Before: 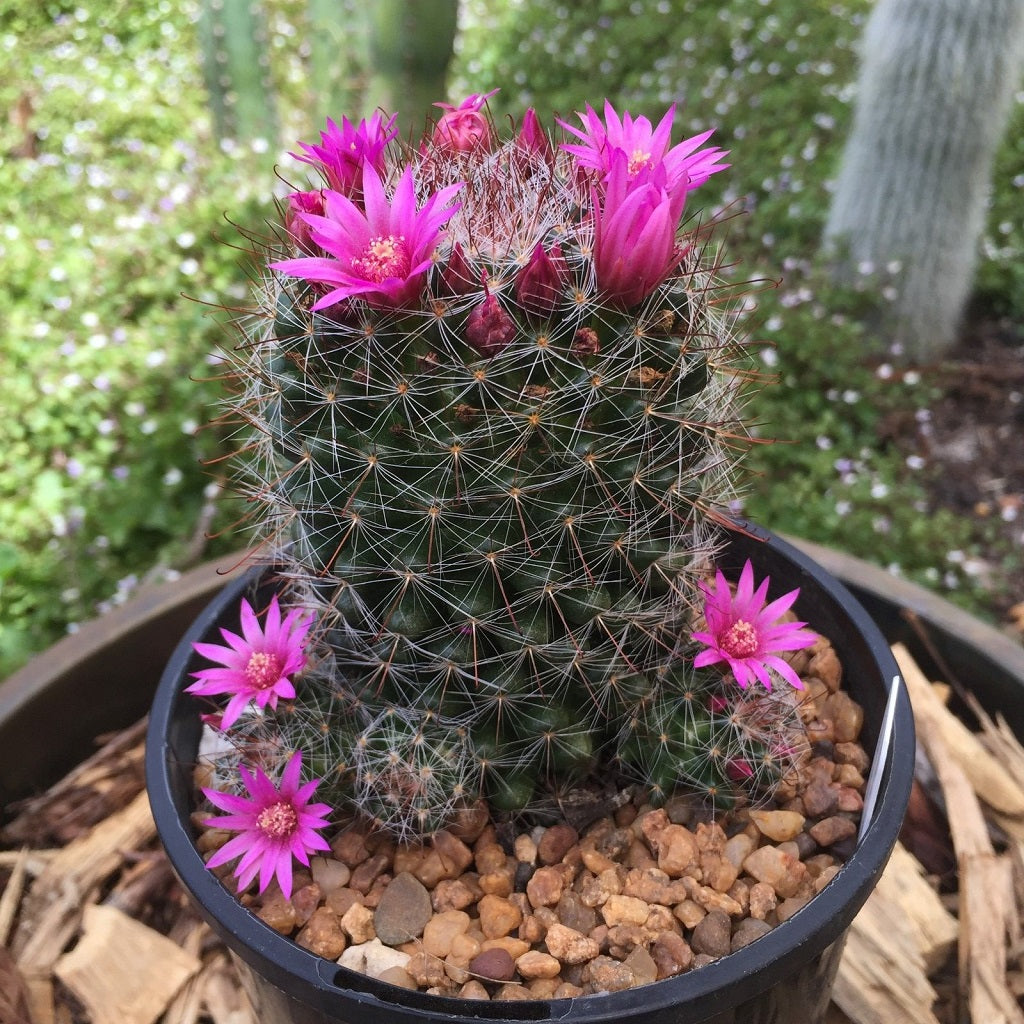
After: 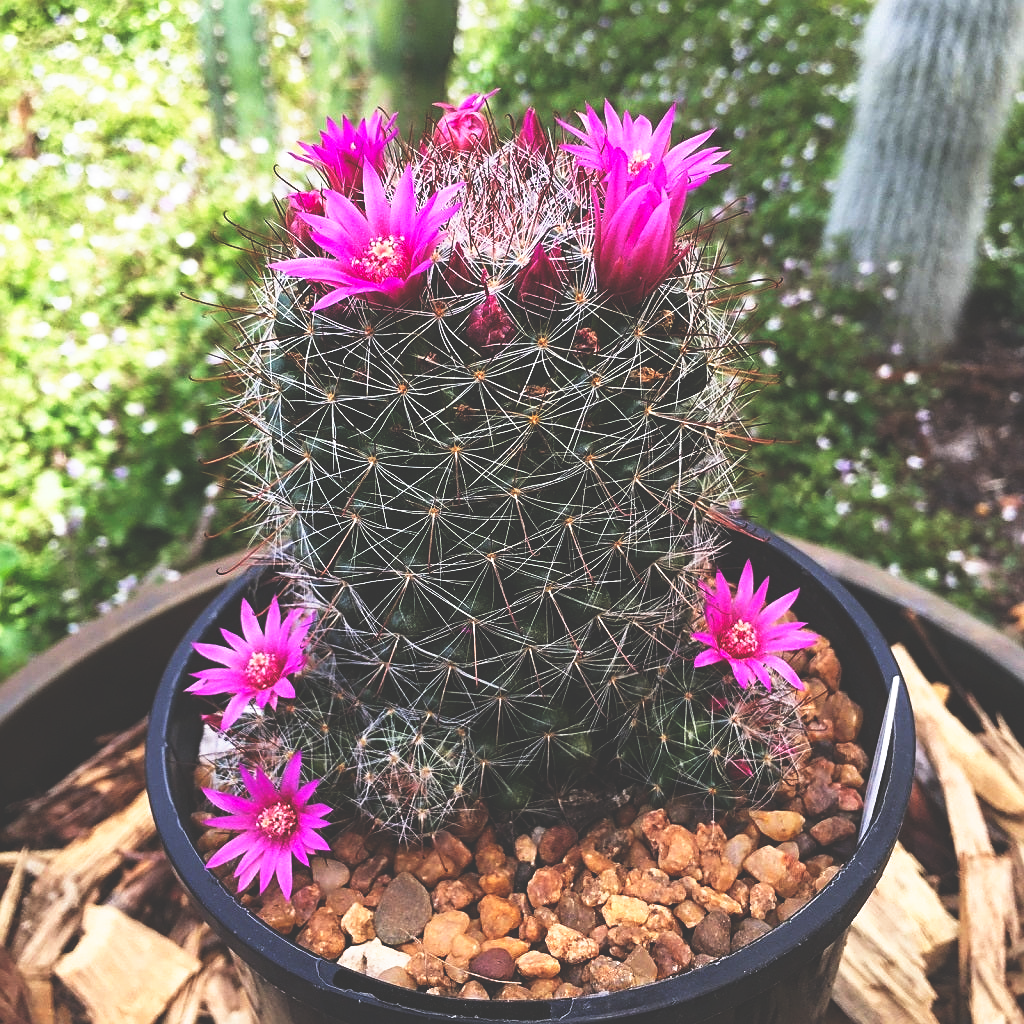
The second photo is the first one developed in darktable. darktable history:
base curve: curves: ch0 [(0, 0.036) (0.007, 0.037) (0.604, 0.887) (1, 1)], preserve colors none
sharpen: on, module defaults
